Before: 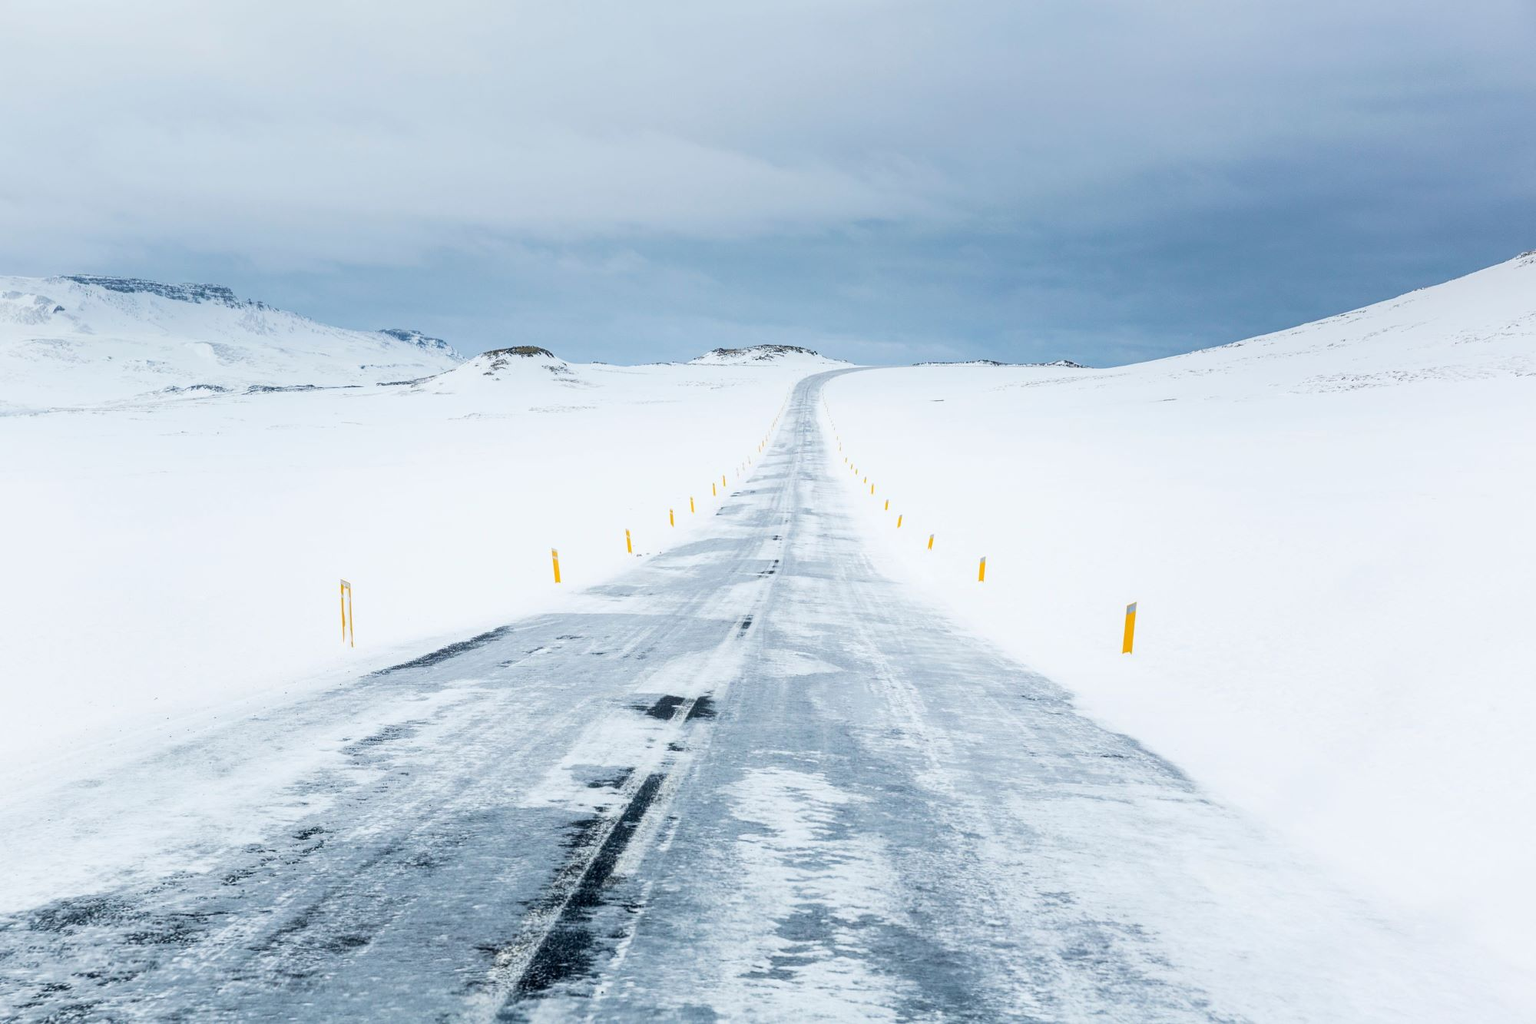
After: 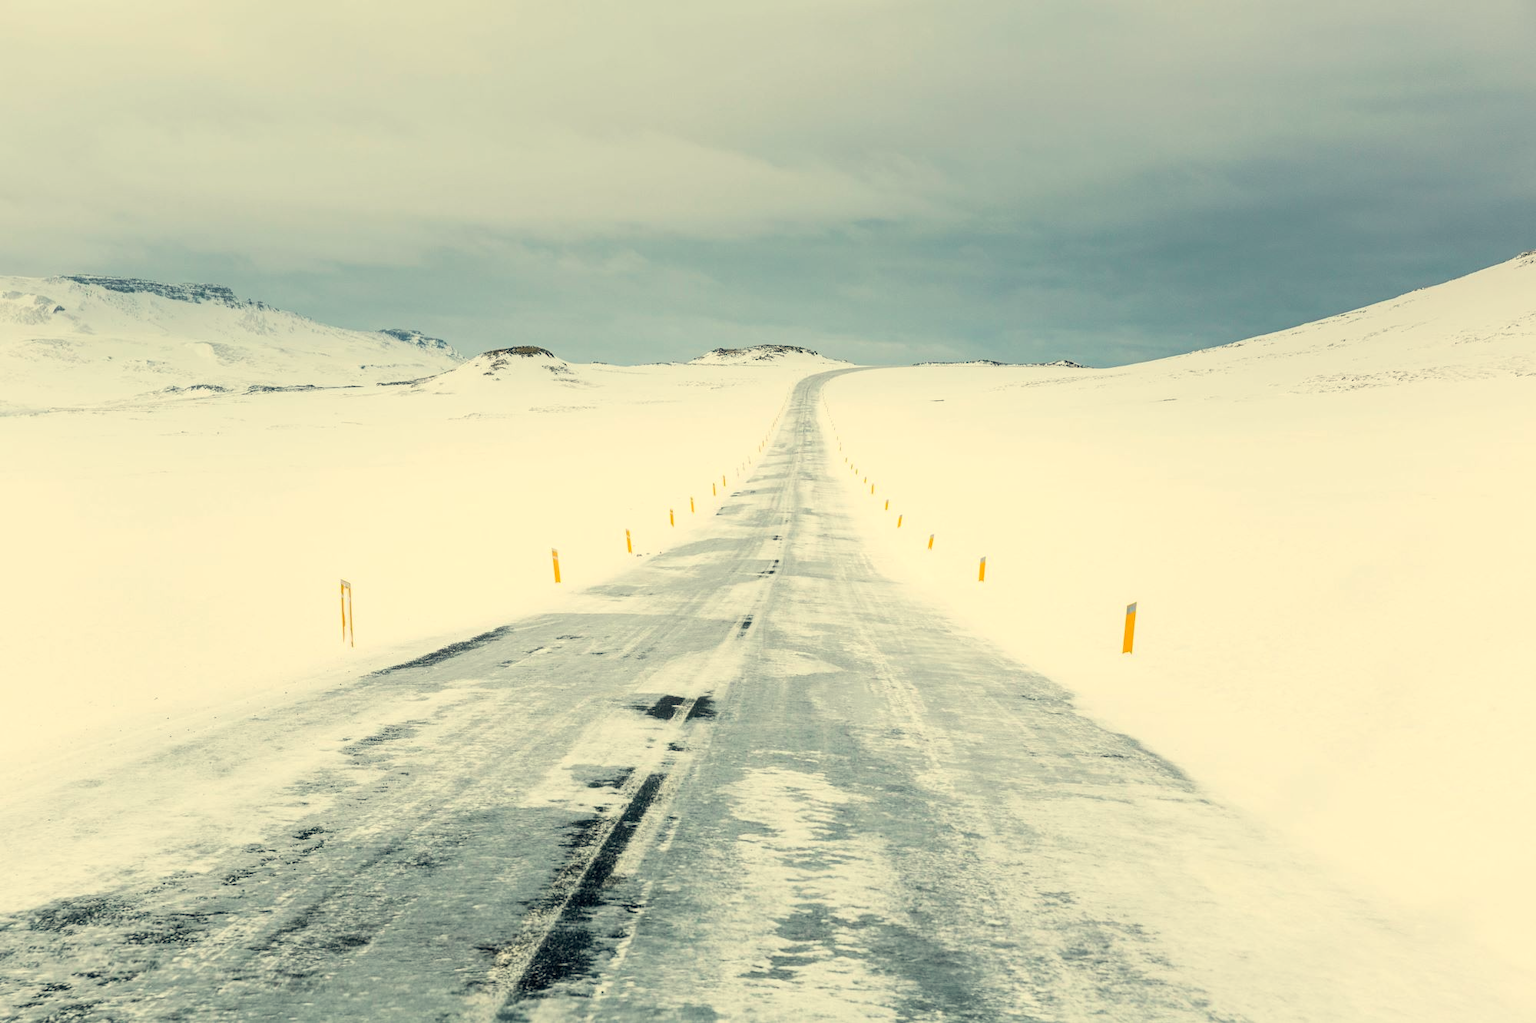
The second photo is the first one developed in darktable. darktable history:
tone equalizer: on, module defaults
white balance: red 1.08, blue 0.791
